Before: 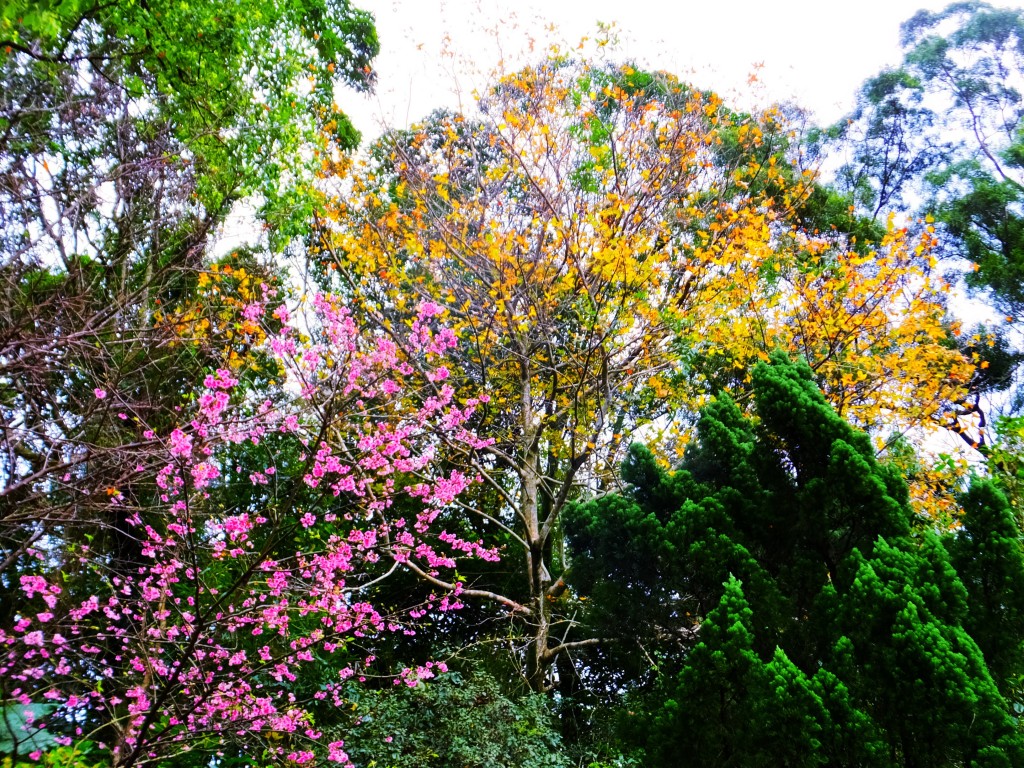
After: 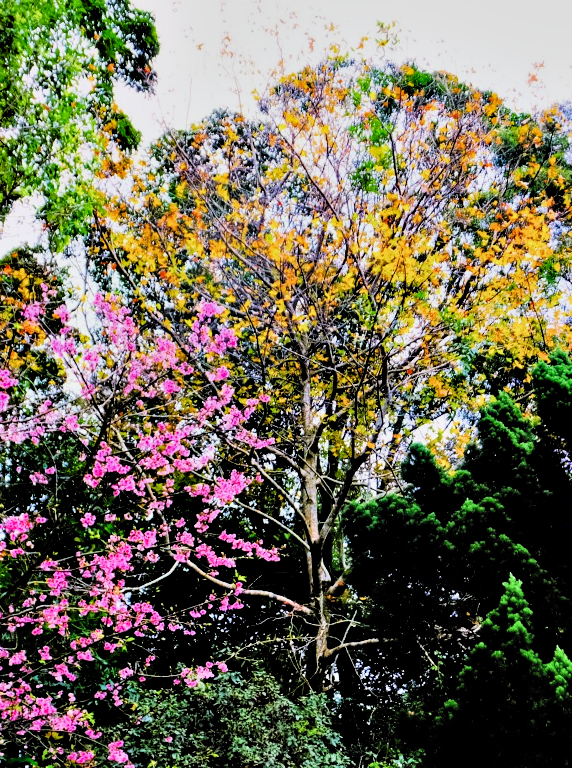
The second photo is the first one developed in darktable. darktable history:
contrast equalizer: y [[0.6 ×6], [0.55 ×6], [0 ×6], [0 ×6], [0 ×6]]
crop: left 21.506%, right 22.551%
filmic rgb: black relative exposure -5.14 EV, white relative exposure 3.97 EV, hardness 2.88, contrast 1.094, highlights saturation mix -20.63%, color science v6 (2022)
